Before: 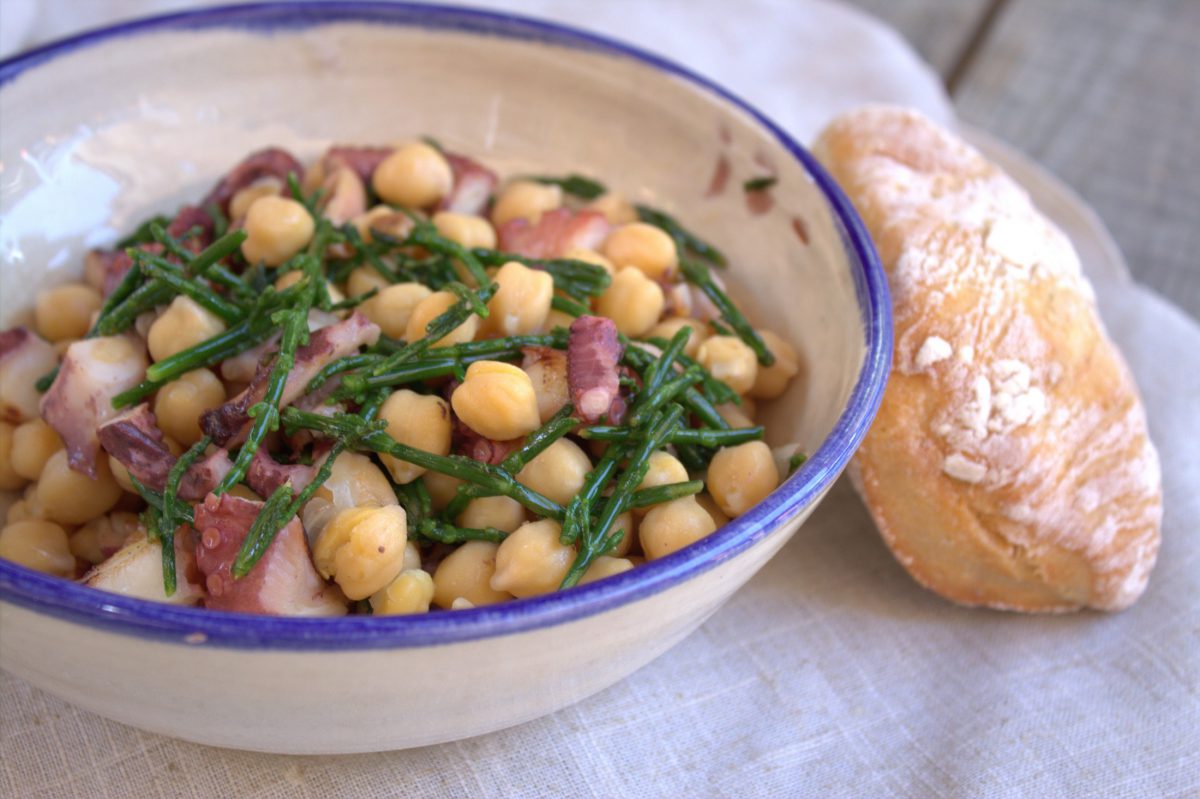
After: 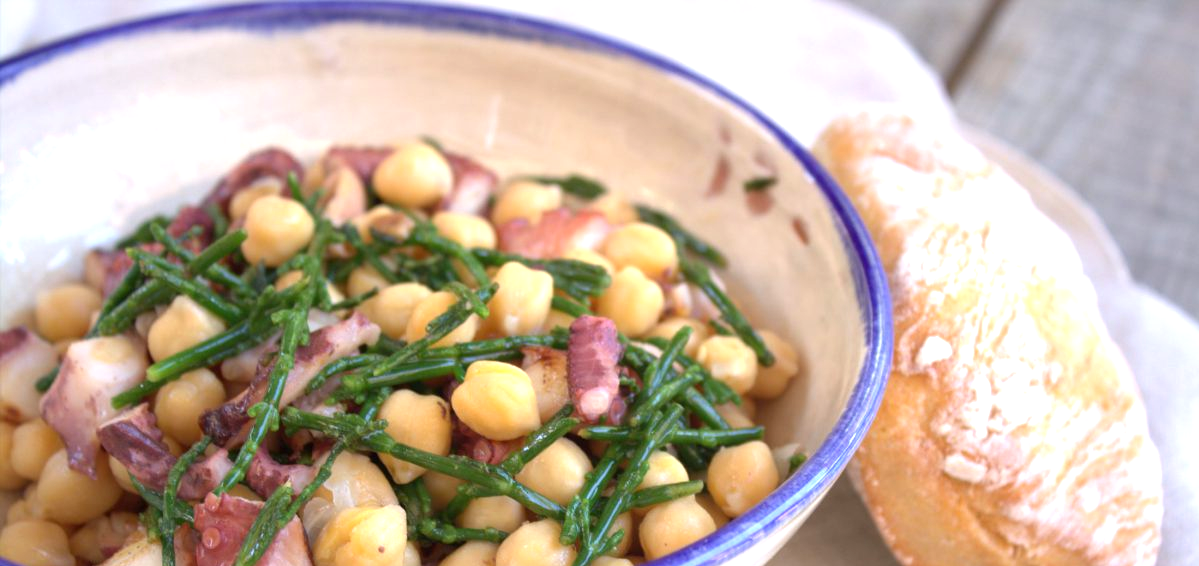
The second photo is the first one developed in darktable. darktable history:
crop: right 0.001%, bottom 29.152%
exposure: exposure 0.672 EV, compensate highlight preservation false
